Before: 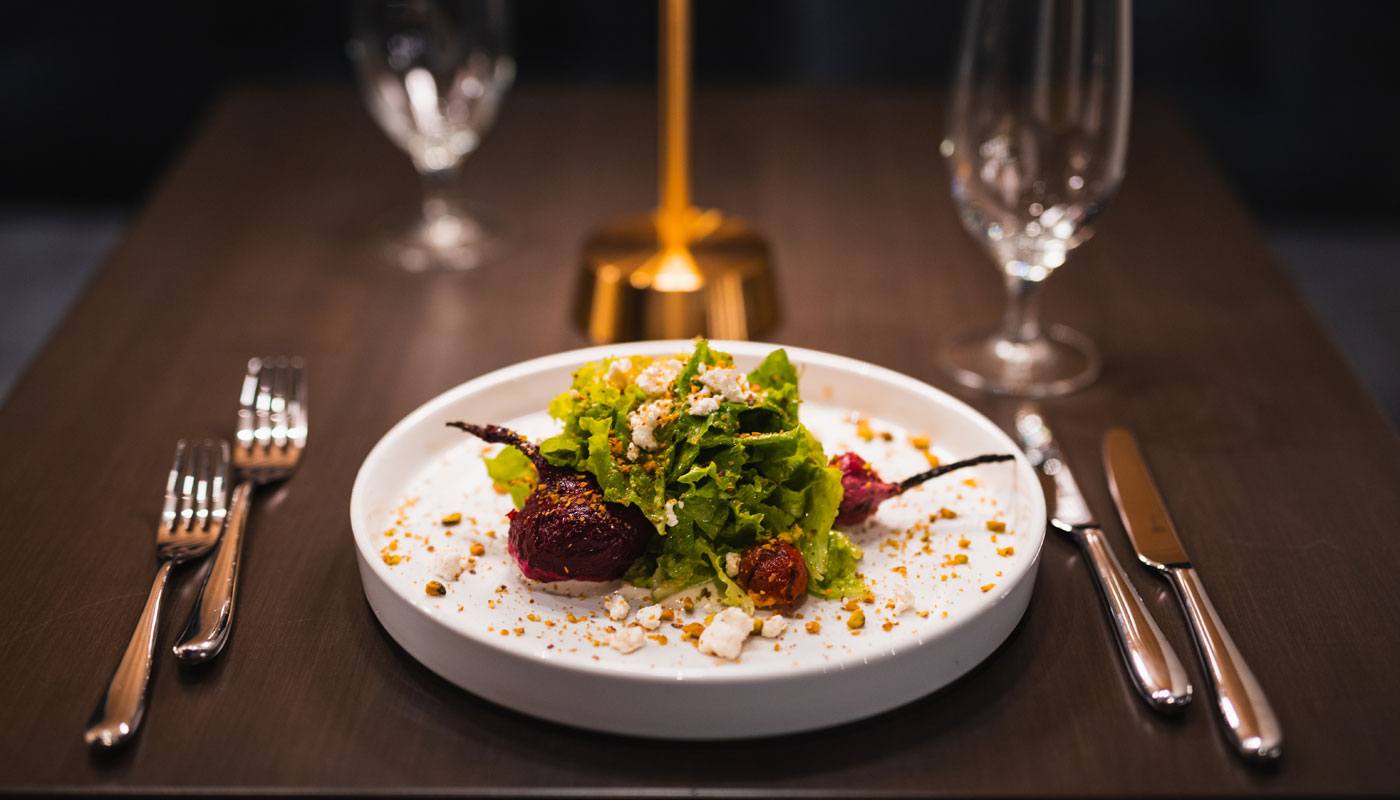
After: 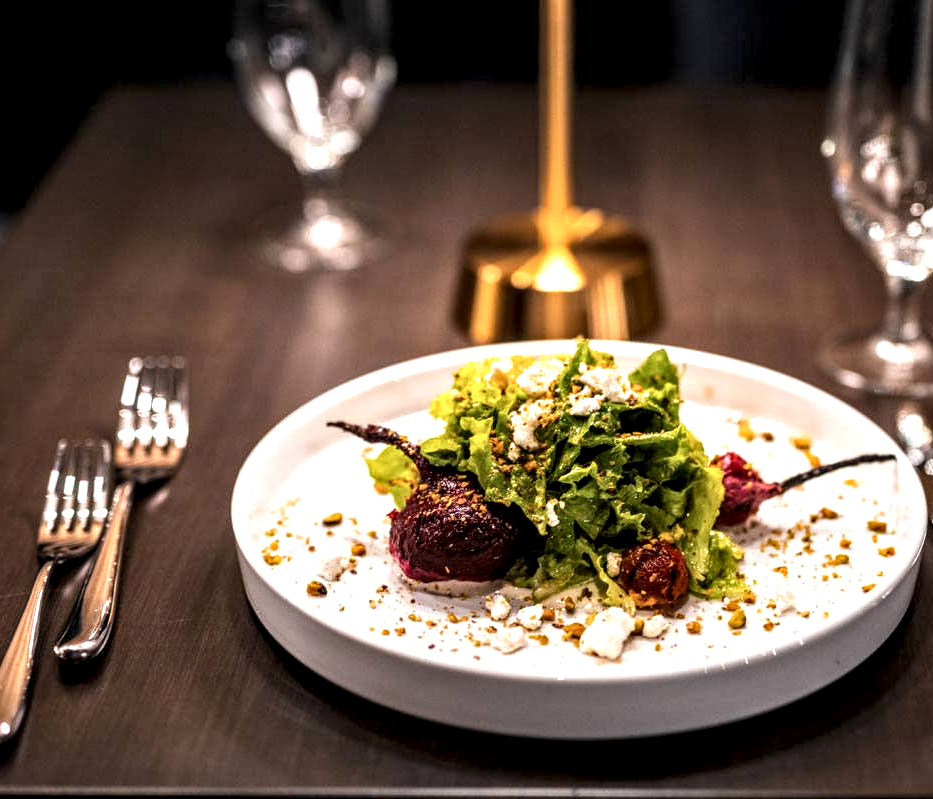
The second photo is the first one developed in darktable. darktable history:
crop and rotate: left 8.556%, right 24.75%
local contrast: detail 205%
exposure: exposure 0.13 EV, compensate highlight preservation false
